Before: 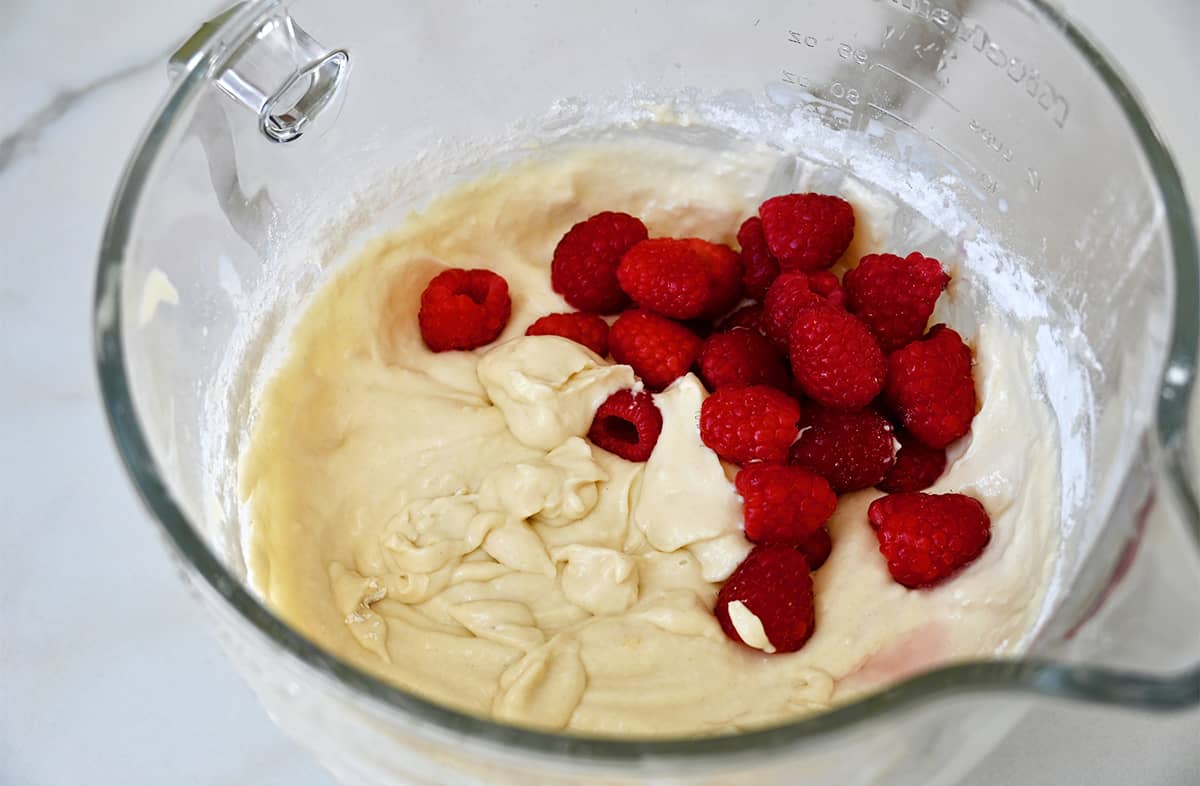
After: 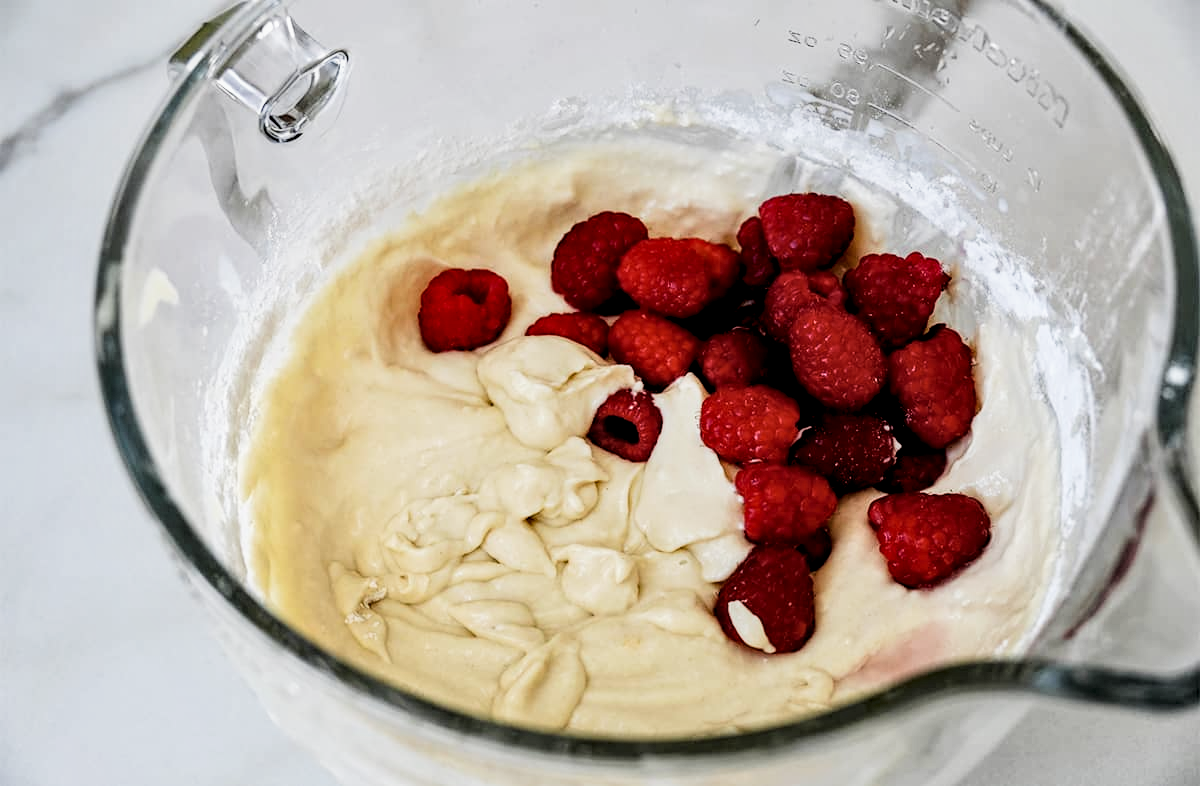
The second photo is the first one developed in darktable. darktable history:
exposure: compensate highlight preservation false
filmic rgb: black relative exposure -5.05 EV, white relative exposure 3.55 EV, hardness 3.17, contrast 1.499, highlights saturation mix -49.7%
local contrast: detail 150%
